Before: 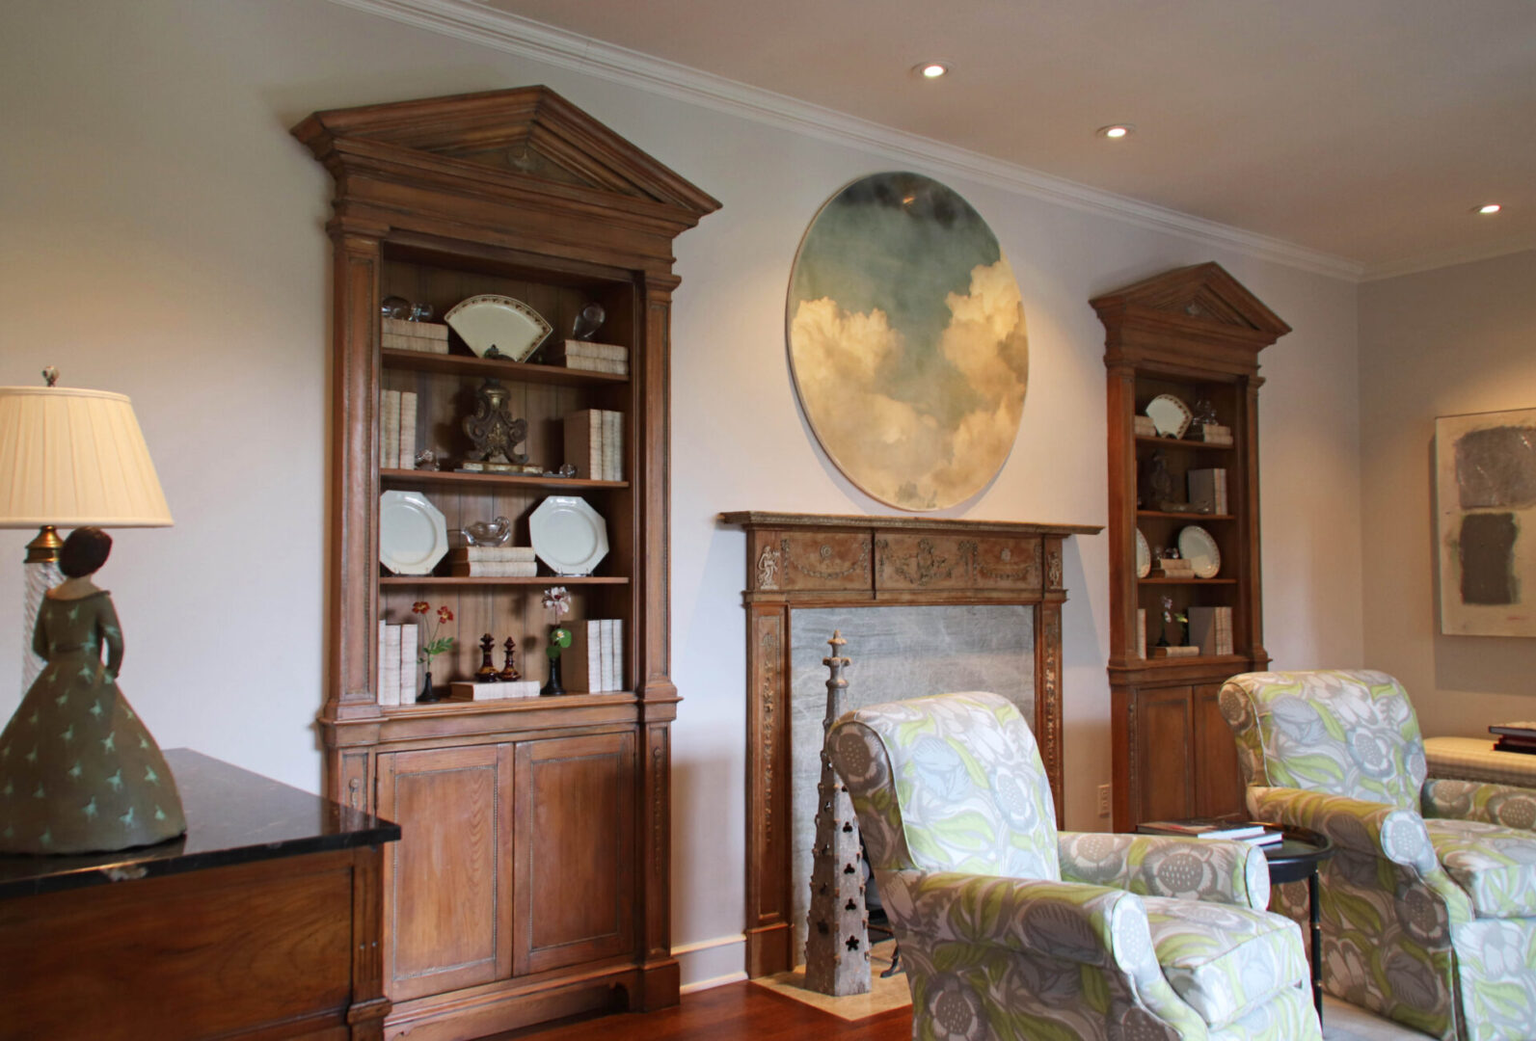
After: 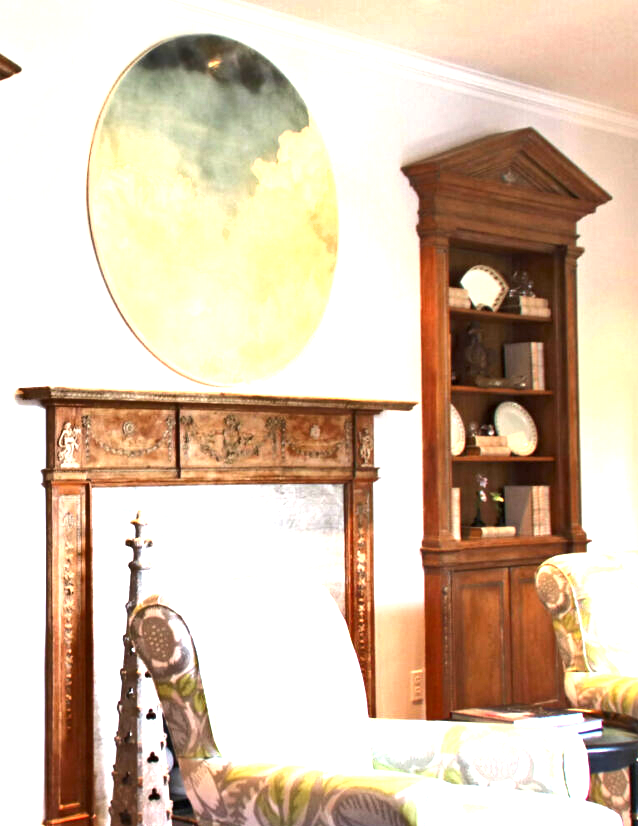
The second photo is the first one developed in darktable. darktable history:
crop: left 45.721%, top 13.393%, right 14.118%, bottom 10.01%
tone equalizer: -8 EV -0.417 EV, -7 EV -0.389 EV, -6 EV -0.333 EV, -5 EV -0.222 EV, -3 EV 0.222 EV, -2 EV 0.333 EV, -1 EV 0.389 EV, +0 EV 0.417 EV, edges refinement/feathering 500, mask exposure compensation -1.57 EV, preserve details no
shadows and highlights: shadows 37.27, highlights -28.18, soften with gaussian
exposure: black level correction 0.001, exposure 1.735 EV, compensate highlight preservation false
